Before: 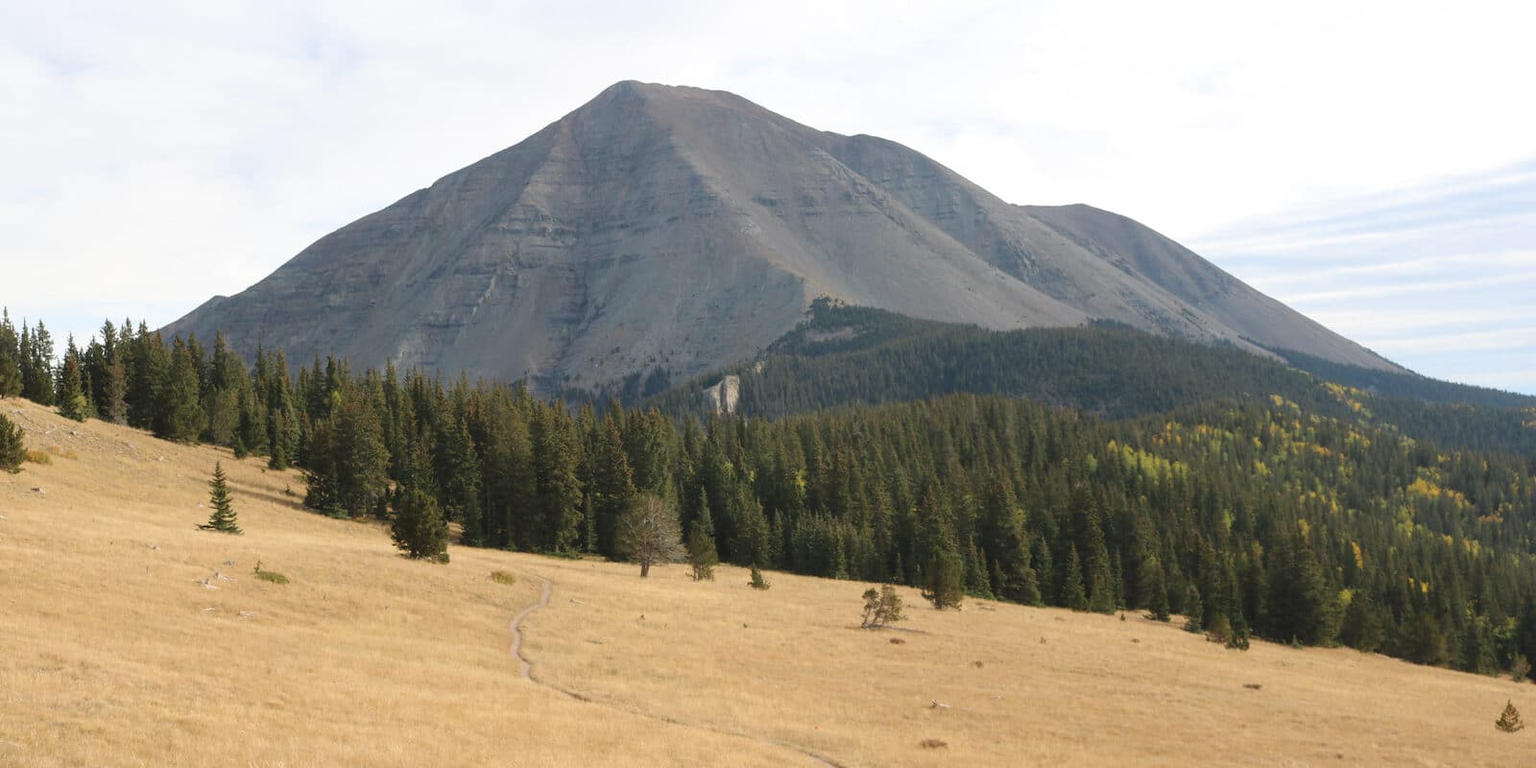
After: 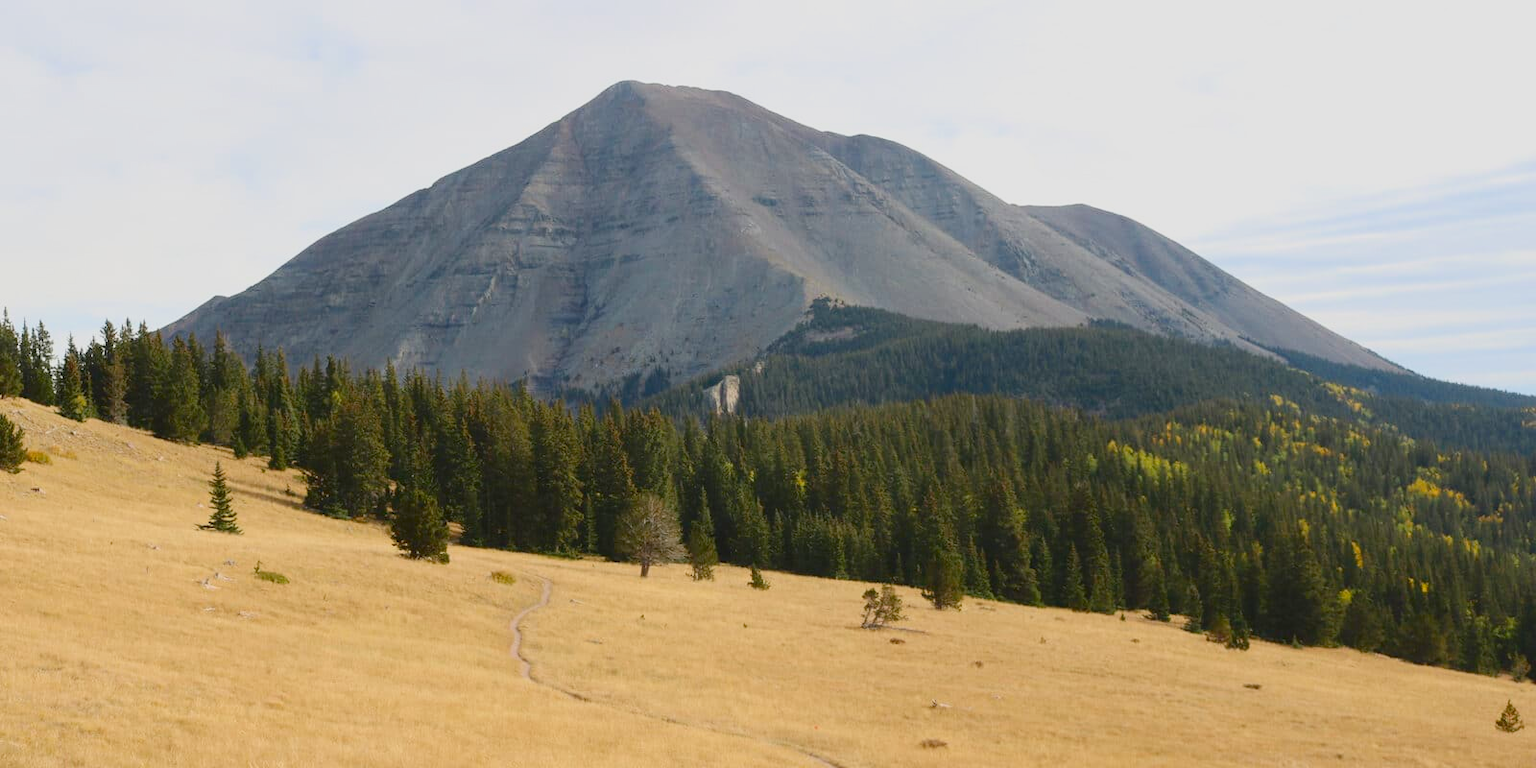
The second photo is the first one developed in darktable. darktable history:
contrast brightness saturation: contrast 0.285
color zones: curves: ch0 [(0, 0.5) (0.143, 0.5) (0.286, 0.5) (0.429, 0.5) (0.571, 0.5) (0.714, 0.476) (0.857, 0.5) (1, 0.5)]; ch2 [(0, 0.5) (0.143, 0.5) (0.286, 0.5) (0.429, 0.5) (0.571, 0.5) (0.714, 0.487) (0.857, 0.5) (1, 0.5)]
color balance rgb: perceptual saturation grading › global saturation 29.783%, contrast -29.503%
